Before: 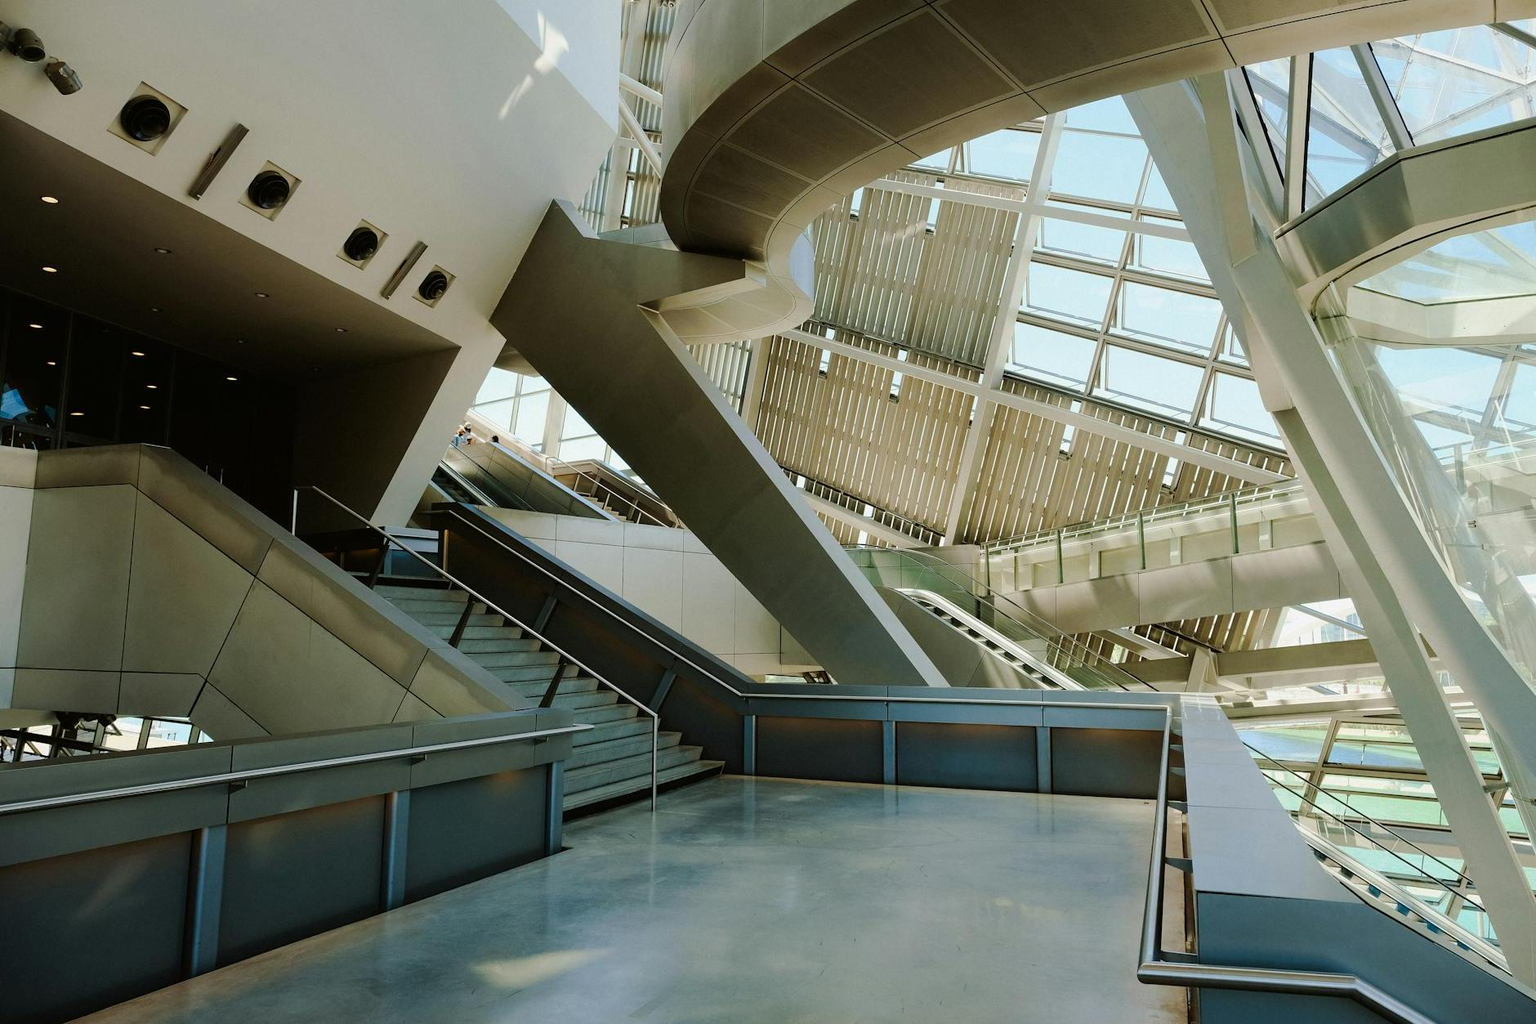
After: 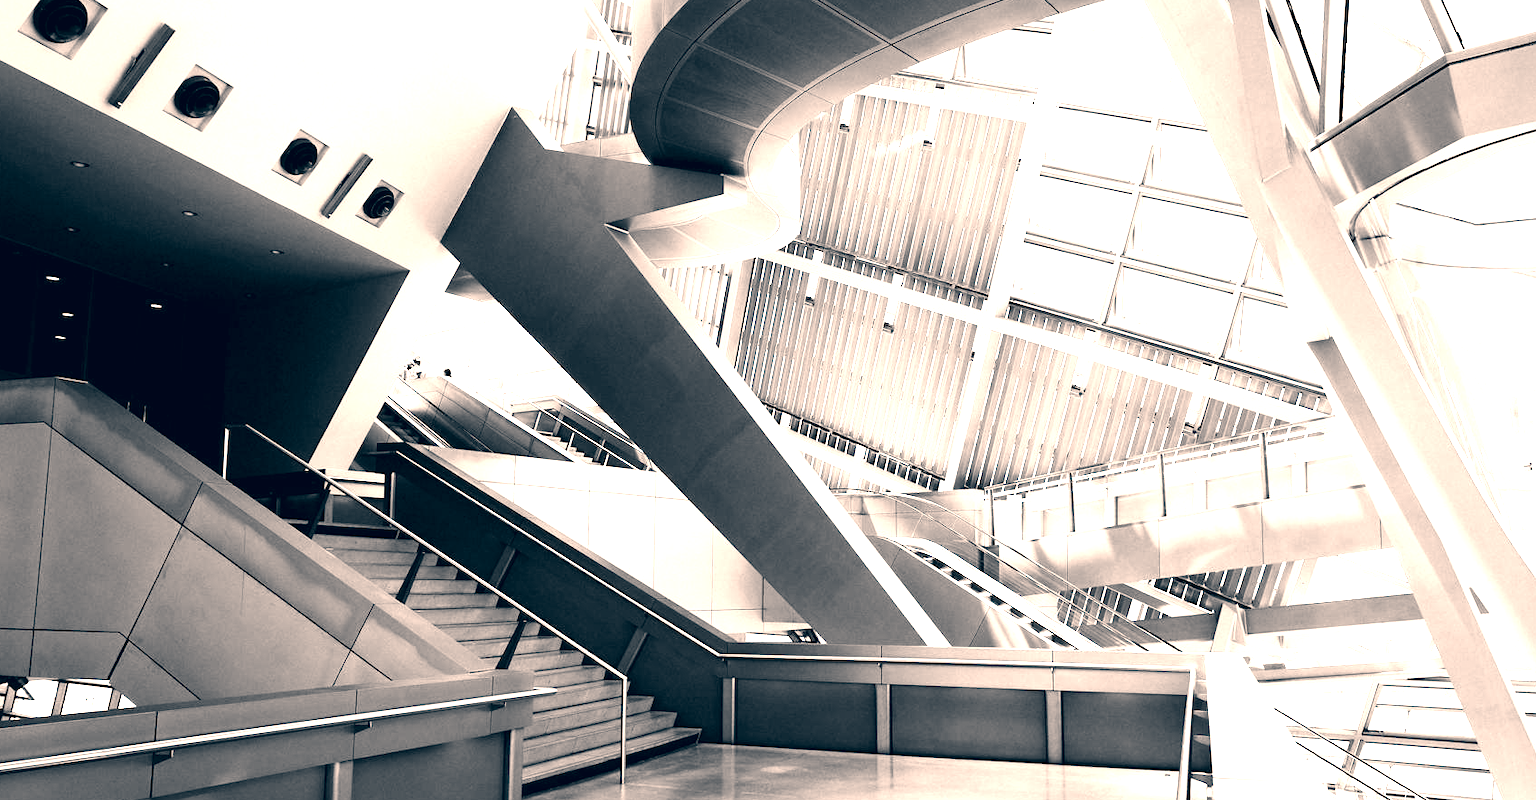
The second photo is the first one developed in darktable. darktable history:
color calibration: output gray [0.22, 0.42, 0.37, 0], illuminant as shot in camera, x 0.358, y 0.373, temperature 4628.91 K
tone equalizer: -8 EV -0.429 EV, -7 EV -0.414 EV, -6 EV -0.332 EV, -5 EV -0.211 EV, -3 EV 0.192 EV, -2 EV 0.319 EV, -1 EV 0.399 EV, +0 EV 0.412 EV, edges refinement/feathering 500, mask exposure compensation -1.25 EV, preserve details no
levels: gray 59.34%, levels [0.031, 0.5, 0.969]
color balance rgb: perceptual saturation grading › global saturation 20%, perceptual saturation grading › highlights -50.57%, perceptual saturation grading › shadows 31.186%, global vibrance 20%
crop: left 5.91%, top 9.996%, right 3.644%, bottom 19.255%
exposure: black level correction 0, exposure 1.438 EV, compensate highlight preservation false
color correction: highlights a* 10.31, highlights b* 14.33, shadows a* -9.58, shadows b* -14.89
